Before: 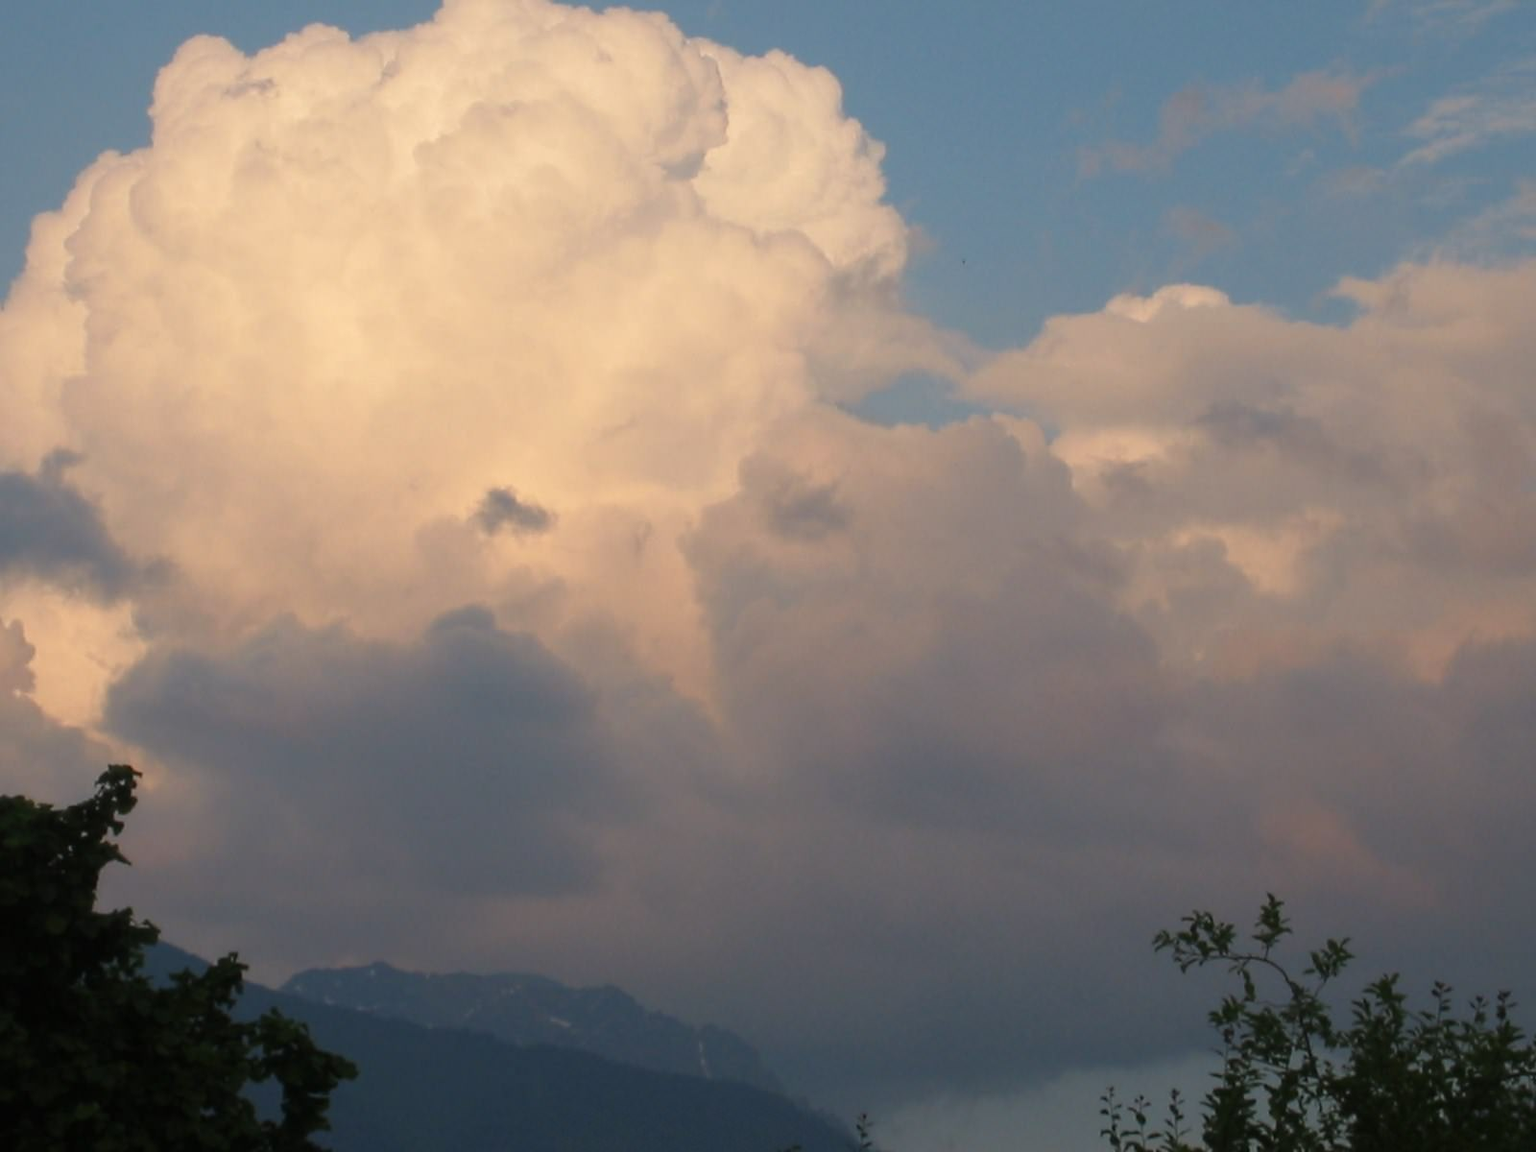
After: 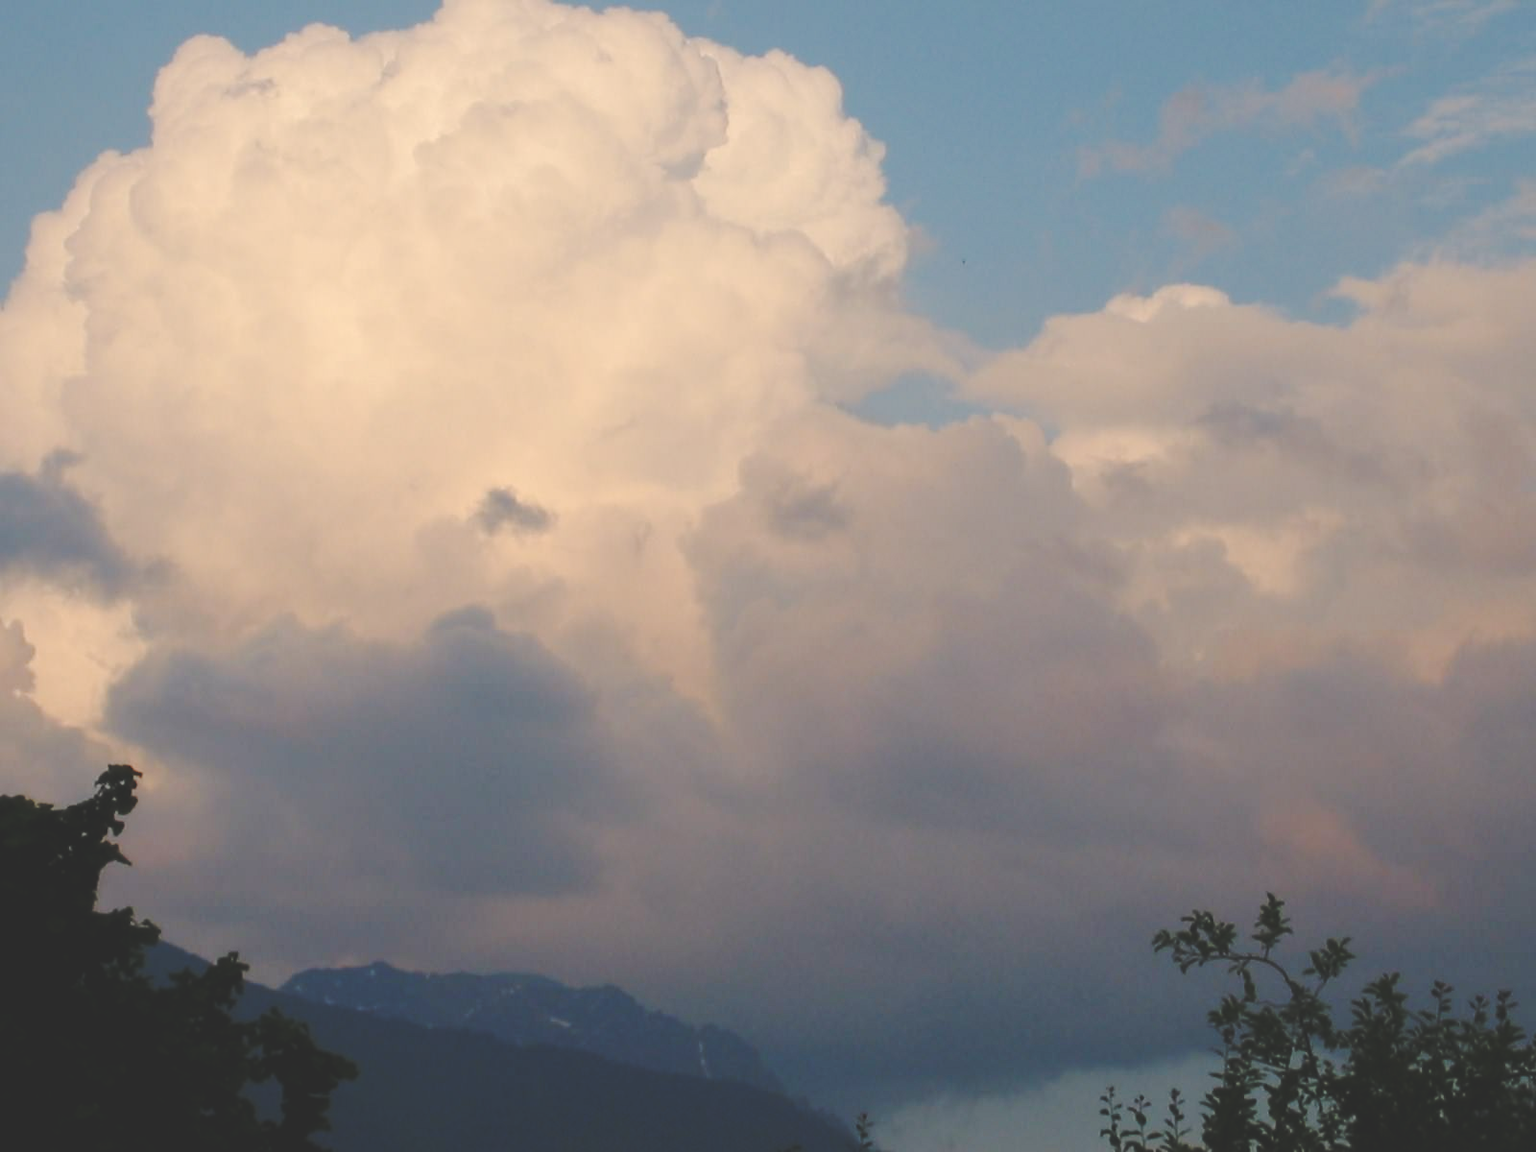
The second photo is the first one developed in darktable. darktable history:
color calibration: illuminant same as pipeline (D50), adaptation none (bypass), gamut compression 1.72
exposure: black level correction 0.004, exposure 0.014 EV, compensate highlight preservation false
base curve: curves: ch0 [(0, 0.024) (0.055, 0.065) (0.121, 0.166) (0.236, 0.319) (0.693, 0.726) (1, 1)], preserve colors none
